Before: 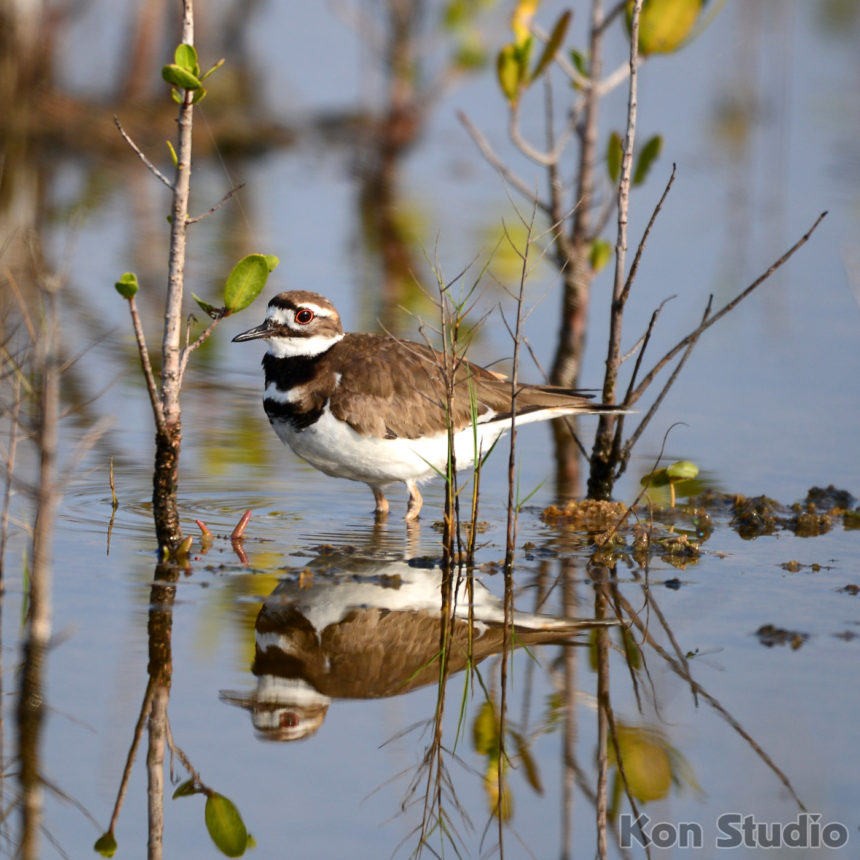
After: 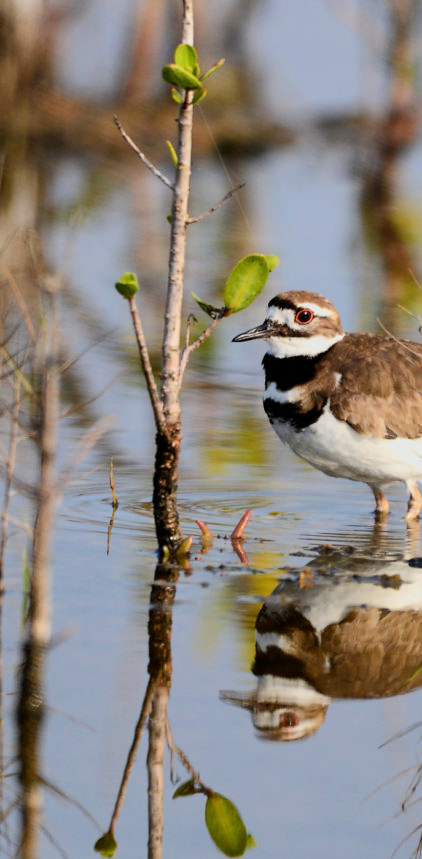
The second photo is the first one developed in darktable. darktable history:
exposure: exposure 0.2 EV, compensate highlight preservation false
crop and rotate: left 0%, top 0%, right 50.845%
filmic rgb: black relative exposure -7.65 EV, white relative exposure 4.56 EV, hardness 3.61, color science v6 (2022)
levels: levels [0, 0.476, 0.951]
